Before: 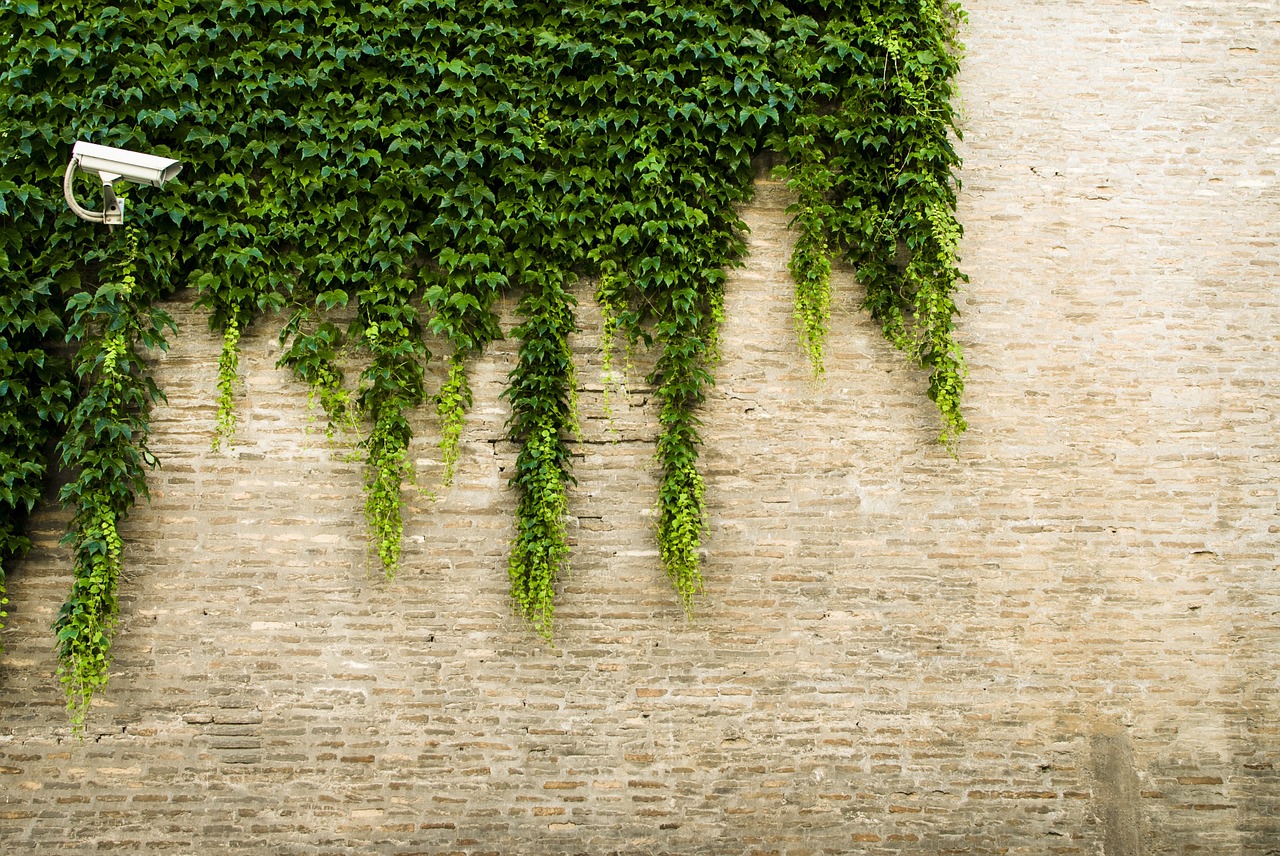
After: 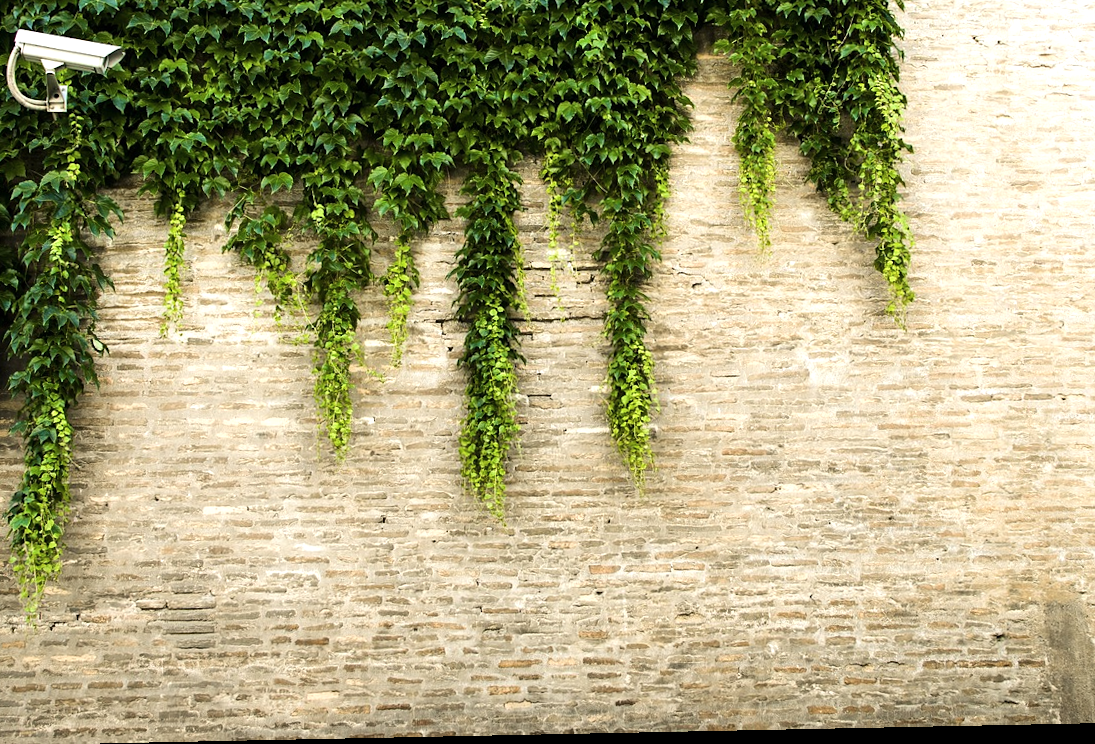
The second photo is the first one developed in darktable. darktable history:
crop and rotate: left 4.842%, top 15.51%, right 10.668%
rotate and perspective: rotation -1.17°, automatic cropping off
contrast brightness saturation: saturation -0.05
tone equalizer: -8 EV -0.417 EV, -7 EV -0.389 EV, -6 EV -0.333 EV, -5 EV -0.222 EV, -3 EV 0.222 EV, -2 EV 0.333 EV, -1 EV 0.389 EV, +0 EV 0.417 EV, edges refinement/feathering 500, mask exposure compensation -1.57 EV, preserve details no
